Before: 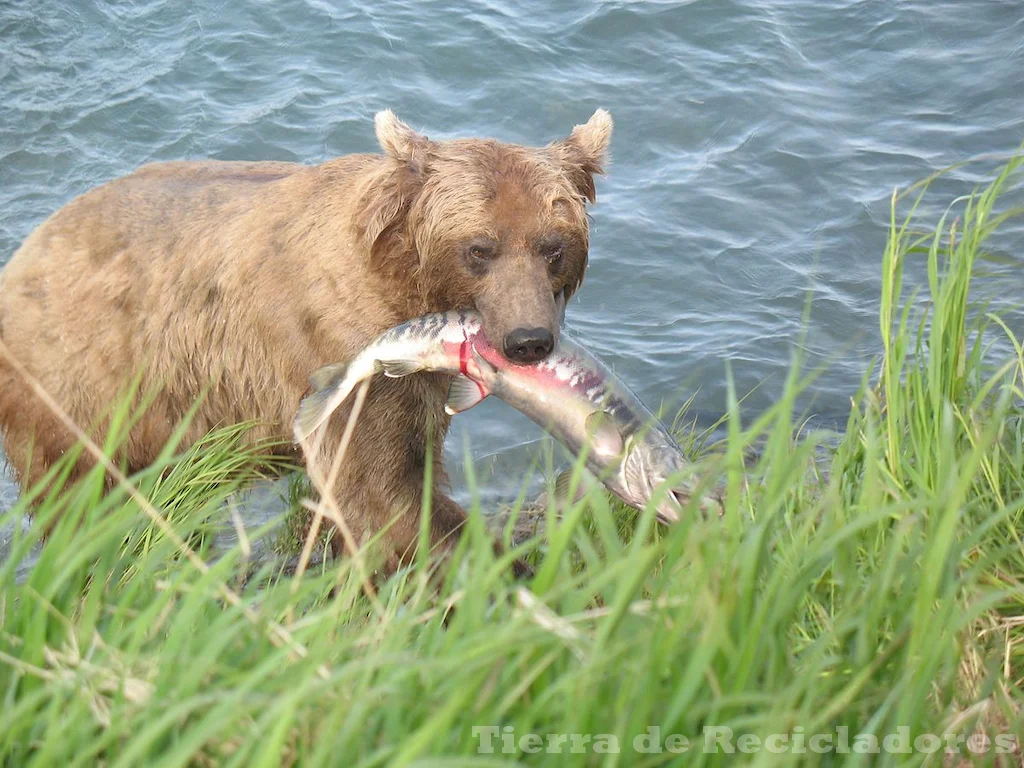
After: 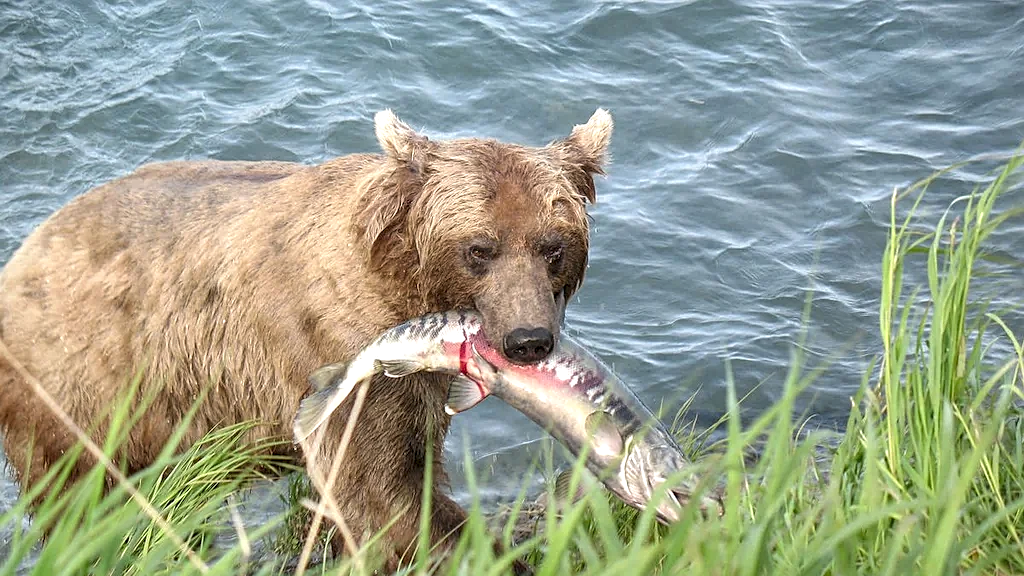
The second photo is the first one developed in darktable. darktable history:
exposure: exposure -0.01 EV, compensate highlight preservation false
sharpen: on, module defaults
local contrast: detail 150%
crop: bottom 24.988%
